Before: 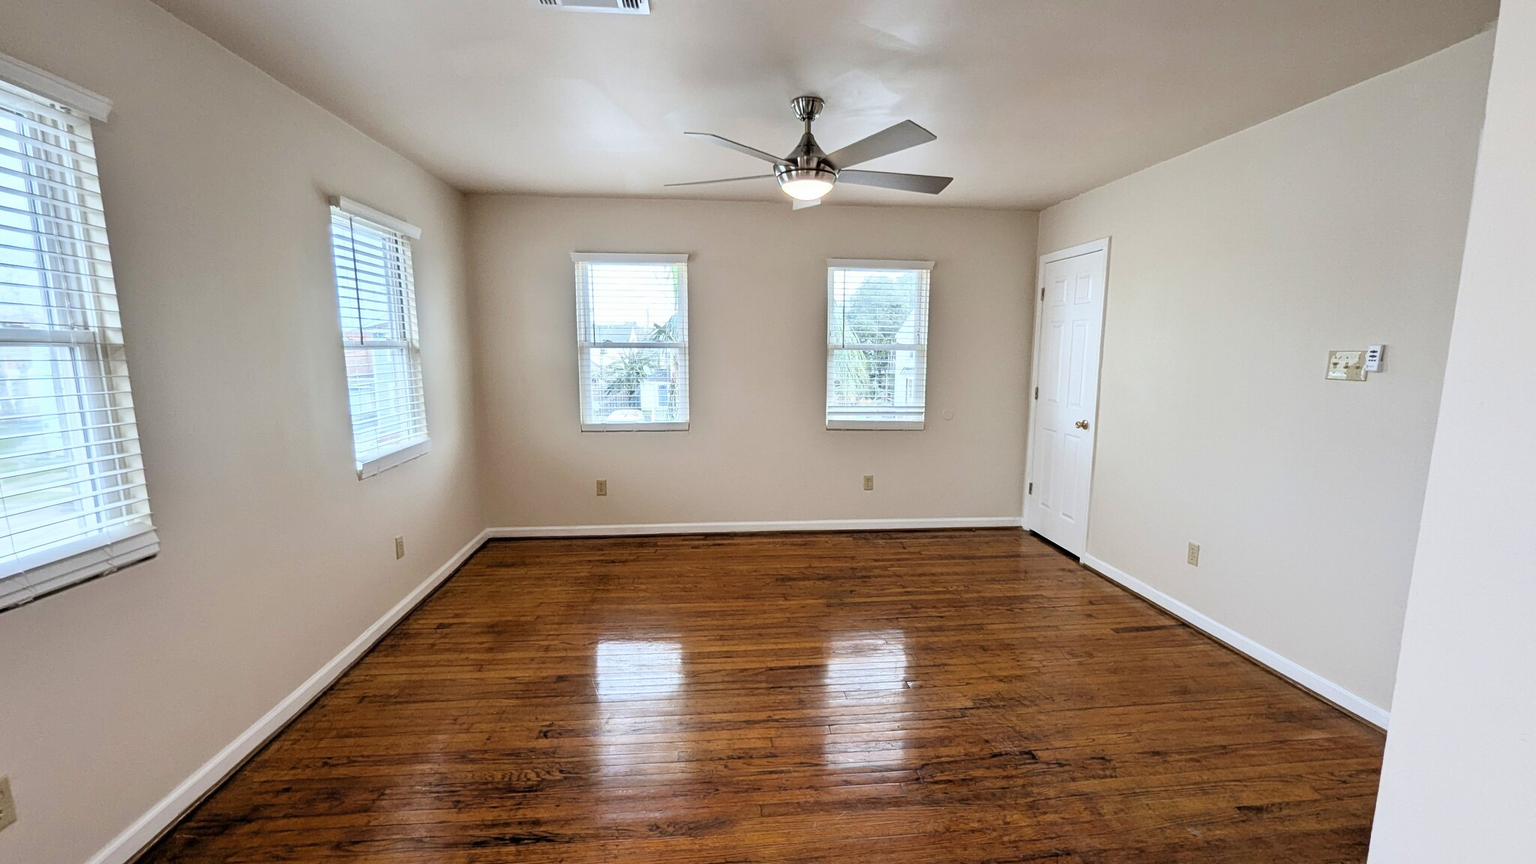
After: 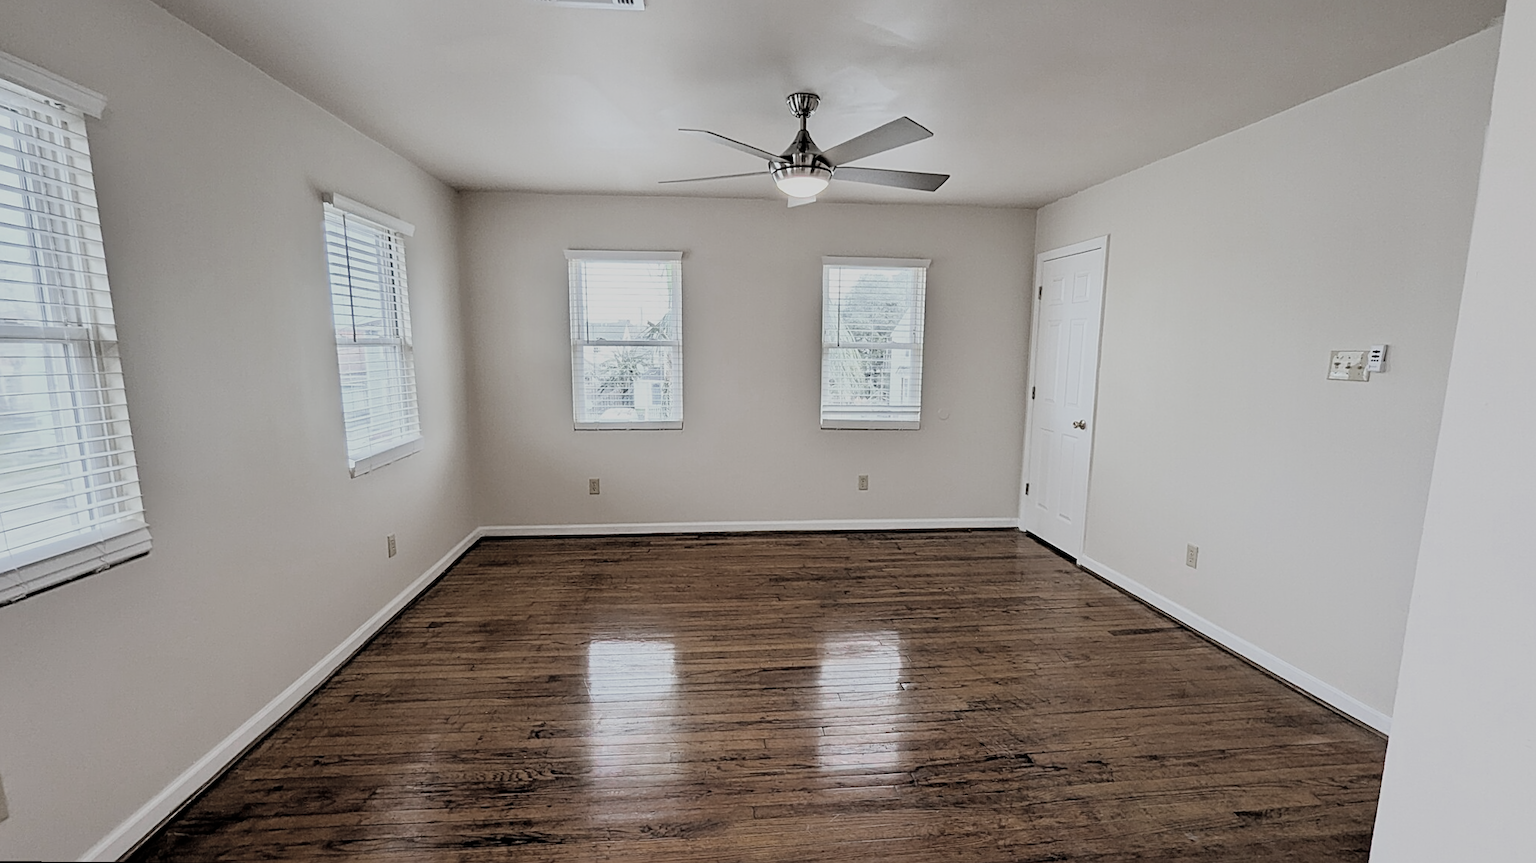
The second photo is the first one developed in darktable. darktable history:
rotate and perspective: rotation 0.192°, lens shift (horizontal) -0.015, crop left 0.005, crop right 0.996, crop top 0.006, crop bottom 0.99
sharpen: on, module defaults
filmic rgb: black relative exposure -7.65 EV, white relative exposure 4.56 EV, hardness 3.61
color zones: curves: ch0 [(0, 0.6) (0.129, 0.508) (0.193, 0.483) (0.429, 0.5) (0.571, 0.5) (0.714, 0.5) (0.857, 0.5) (1, 0.6)]; ch1 [(0, 0.481) (0.112, 0.245) (0.213, 0.223) (0.429, 0.233) (0.571, 0.231) (0.683, 0.242) (0.857, 0.296) (1, 0.481)]
